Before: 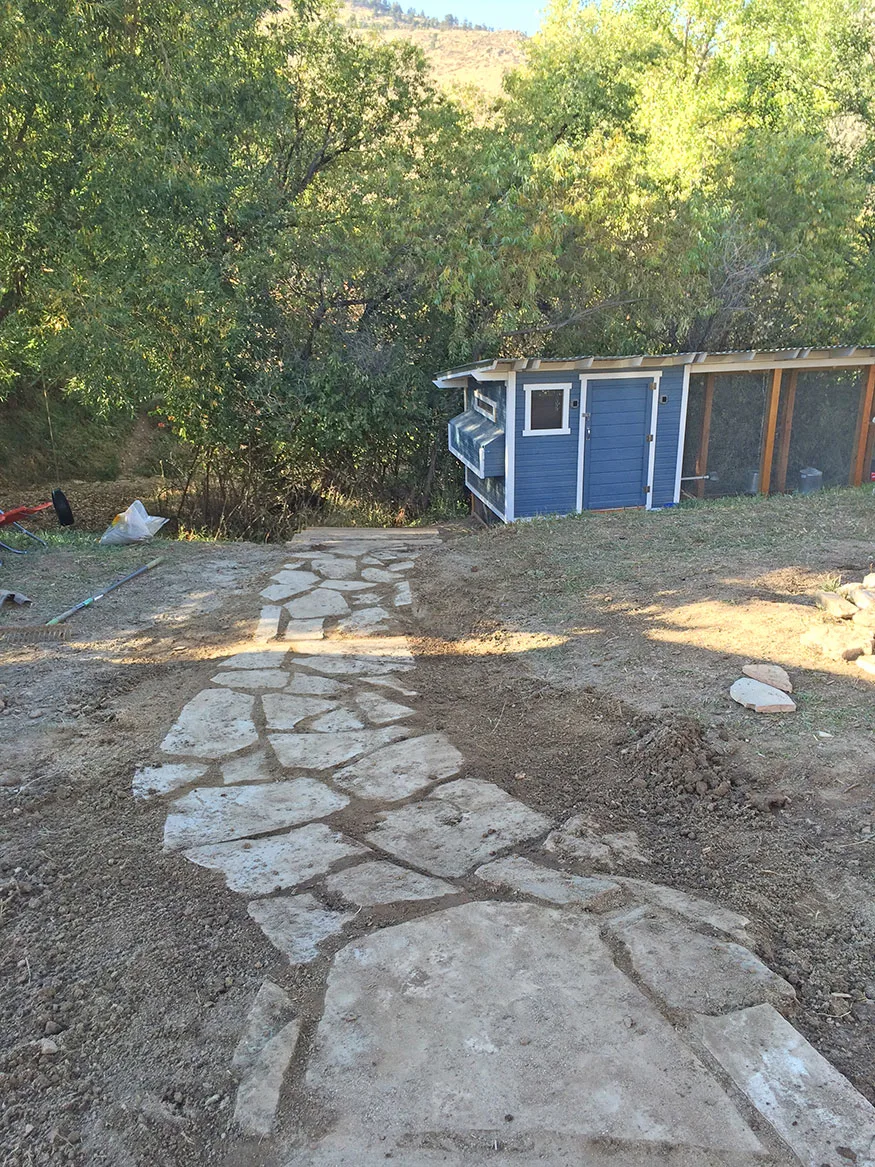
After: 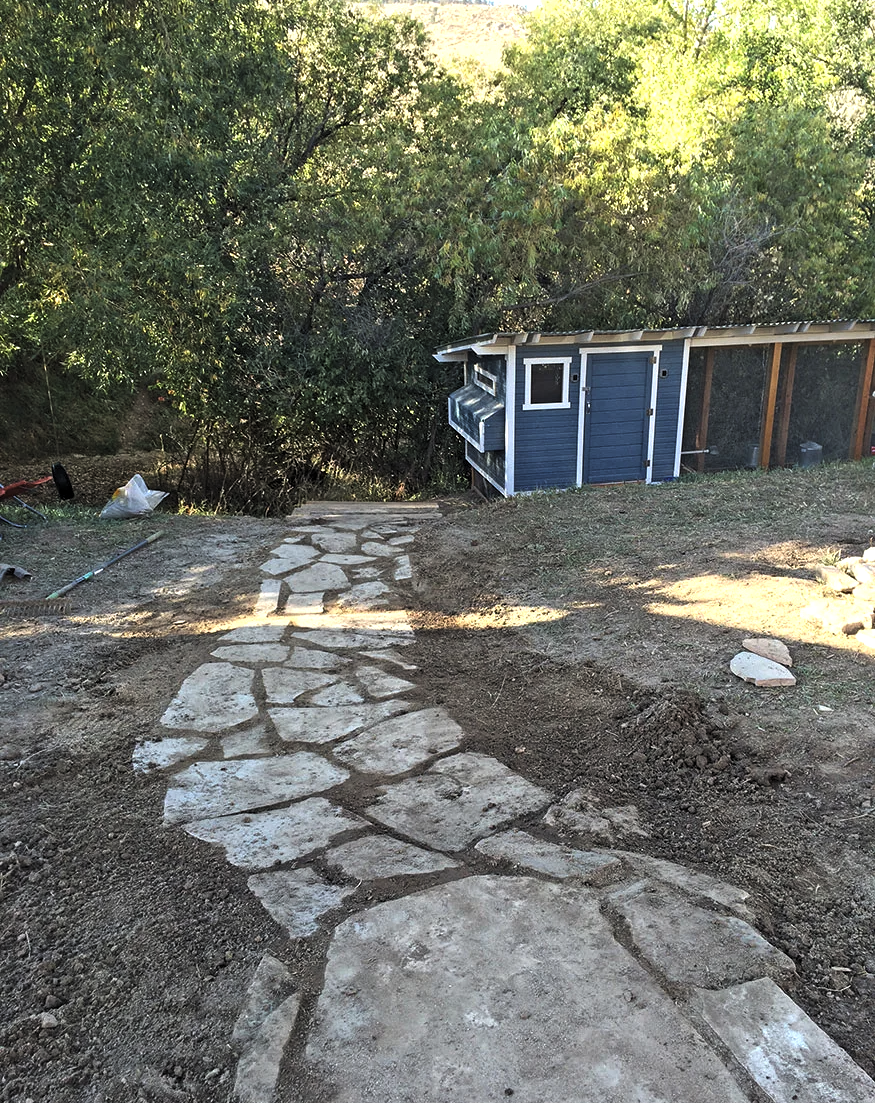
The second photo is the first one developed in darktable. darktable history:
exposure: exposure 0.203 EV, compensate highlight preservation false
levels: gray 50.71%, levels [0.101, 0.578, 0.953]
crop and rotate: top 2.231%, bottom 3.218%
